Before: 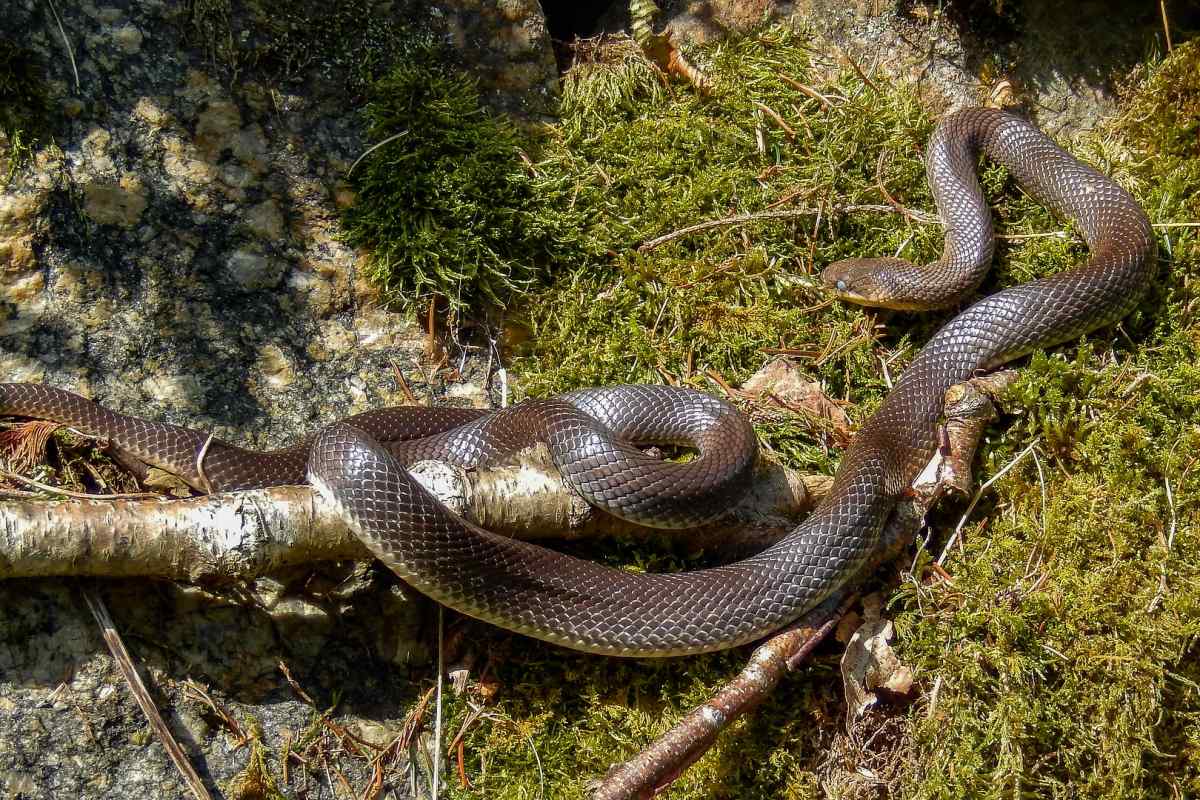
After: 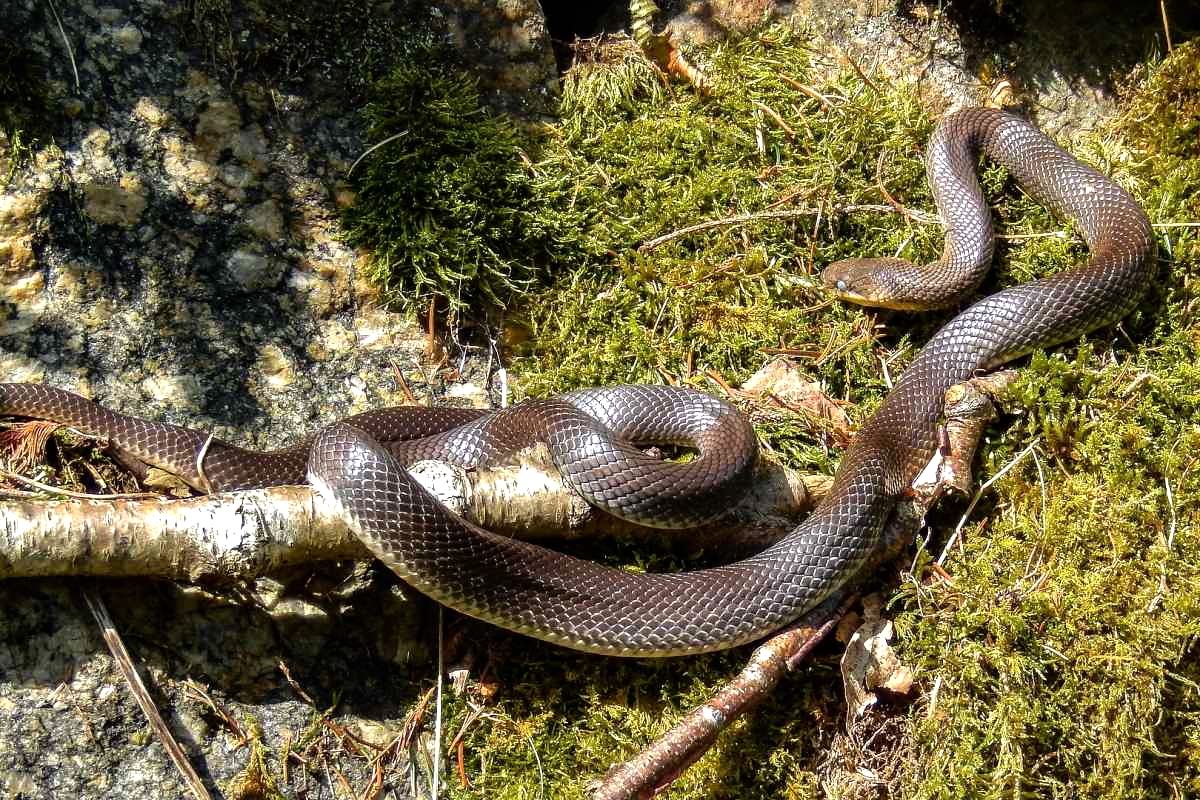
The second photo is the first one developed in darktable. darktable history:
exposure: compensate highlight preservation false
tone equalizer: -8 EV -0.76 EV, -7 EV -0.718 EV, -6 EV -0.564 EV, -5 EV -0.406 EV, -3 EV 0.368 EV, -2 EV 0.6 EV, -1 EV 0.685 EV, +0 EV 0.752 EV
